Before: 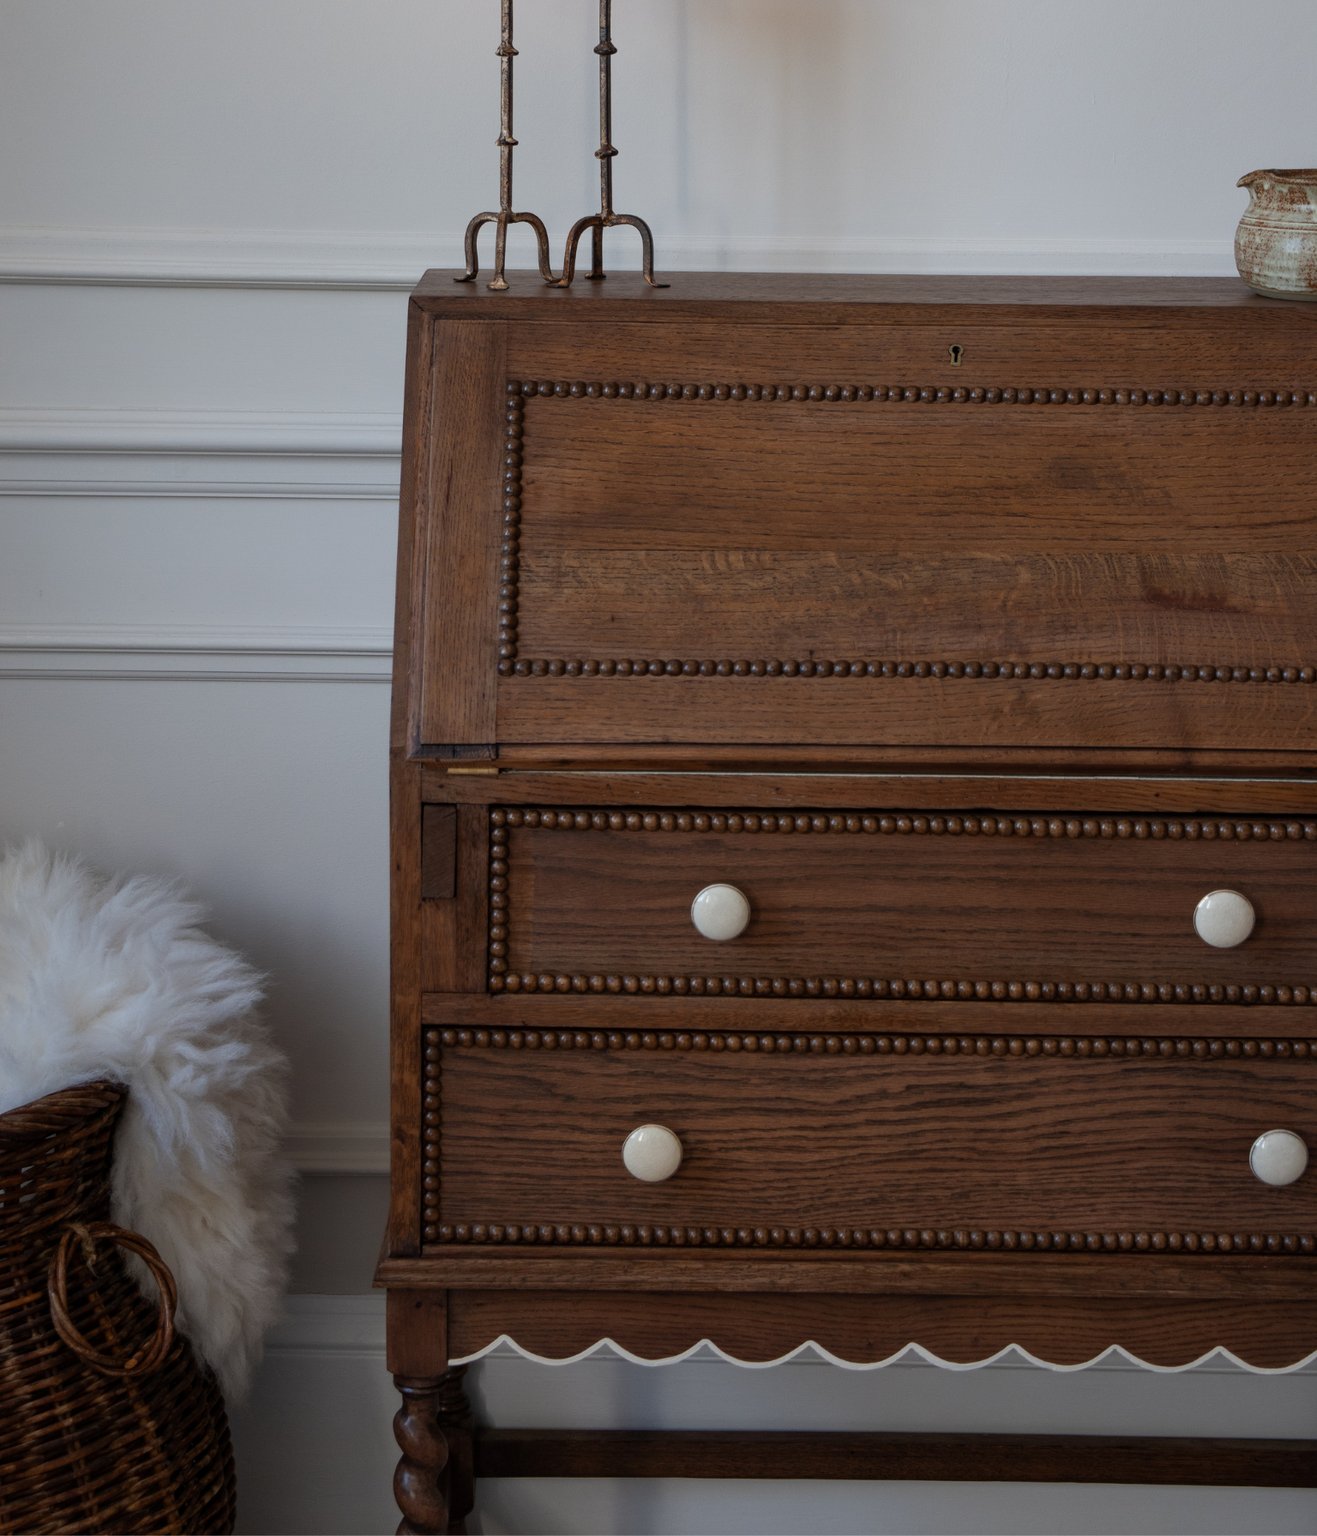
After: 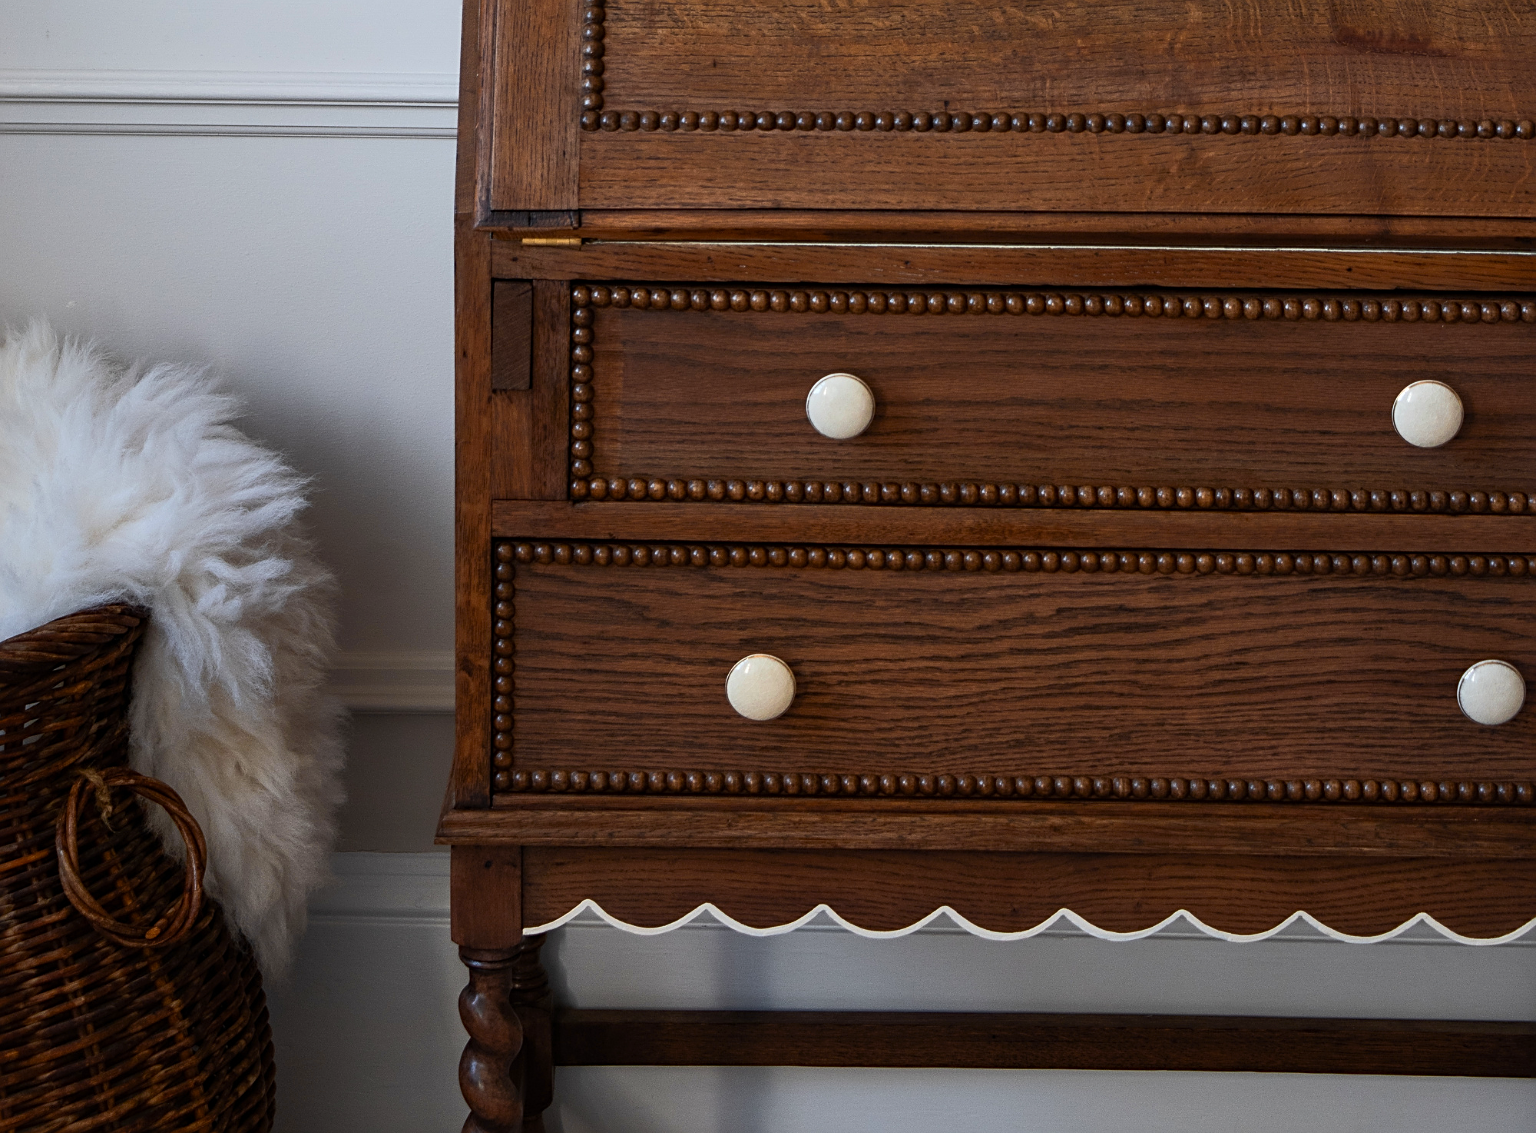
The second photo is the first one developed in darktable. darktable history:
tone equalizer: -8 EV 0.023 EV, -7 EV -0.006 EV, -6 EV 0.036 EV, -5 EV 0.031 EV, -4 EV 0.295 EV, -3 EV 0.642 EV, -2 EV 0.588 EV, -1 EV 0.213 EV, +0 EV 0.024 EV, edges refinement/feathering 500, mask exposure compensation -1.57 EV, preserve details no
sharpen: on, module defaults
crop and rotate: top 36.72%
color zones: curves: ch0 [(0.224, 0.526) (0.75, 0.5)]; ch1 [(0.055, 0.526) (0.224, 0.761) (0.377, 0.526) (0.75, 0.5)]
